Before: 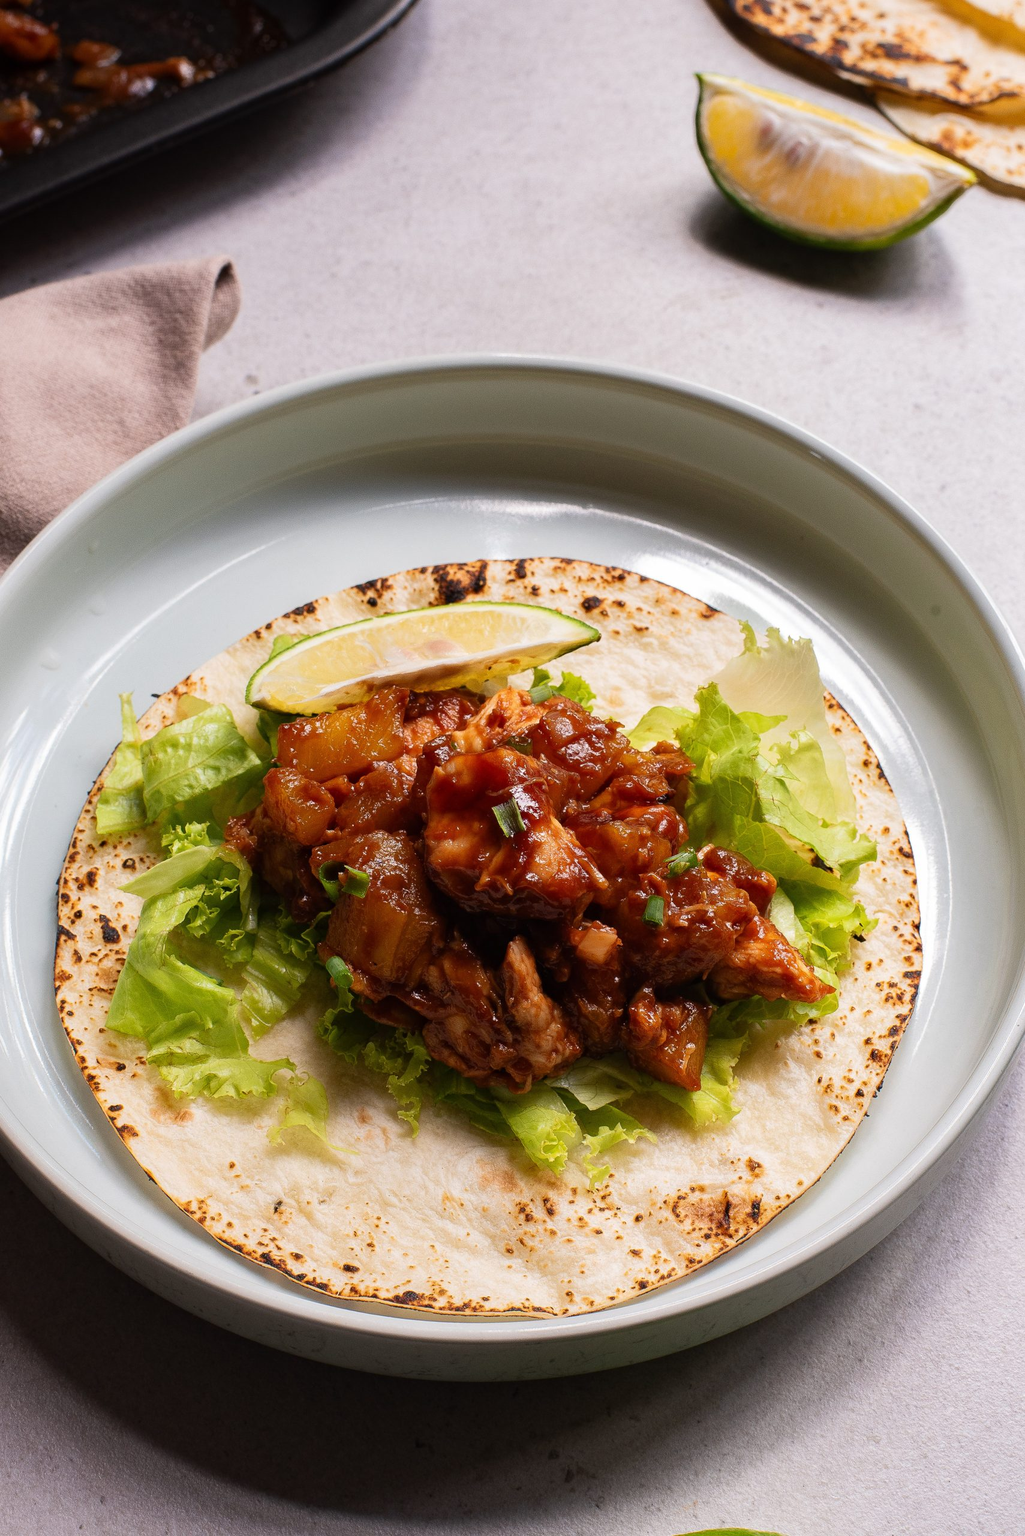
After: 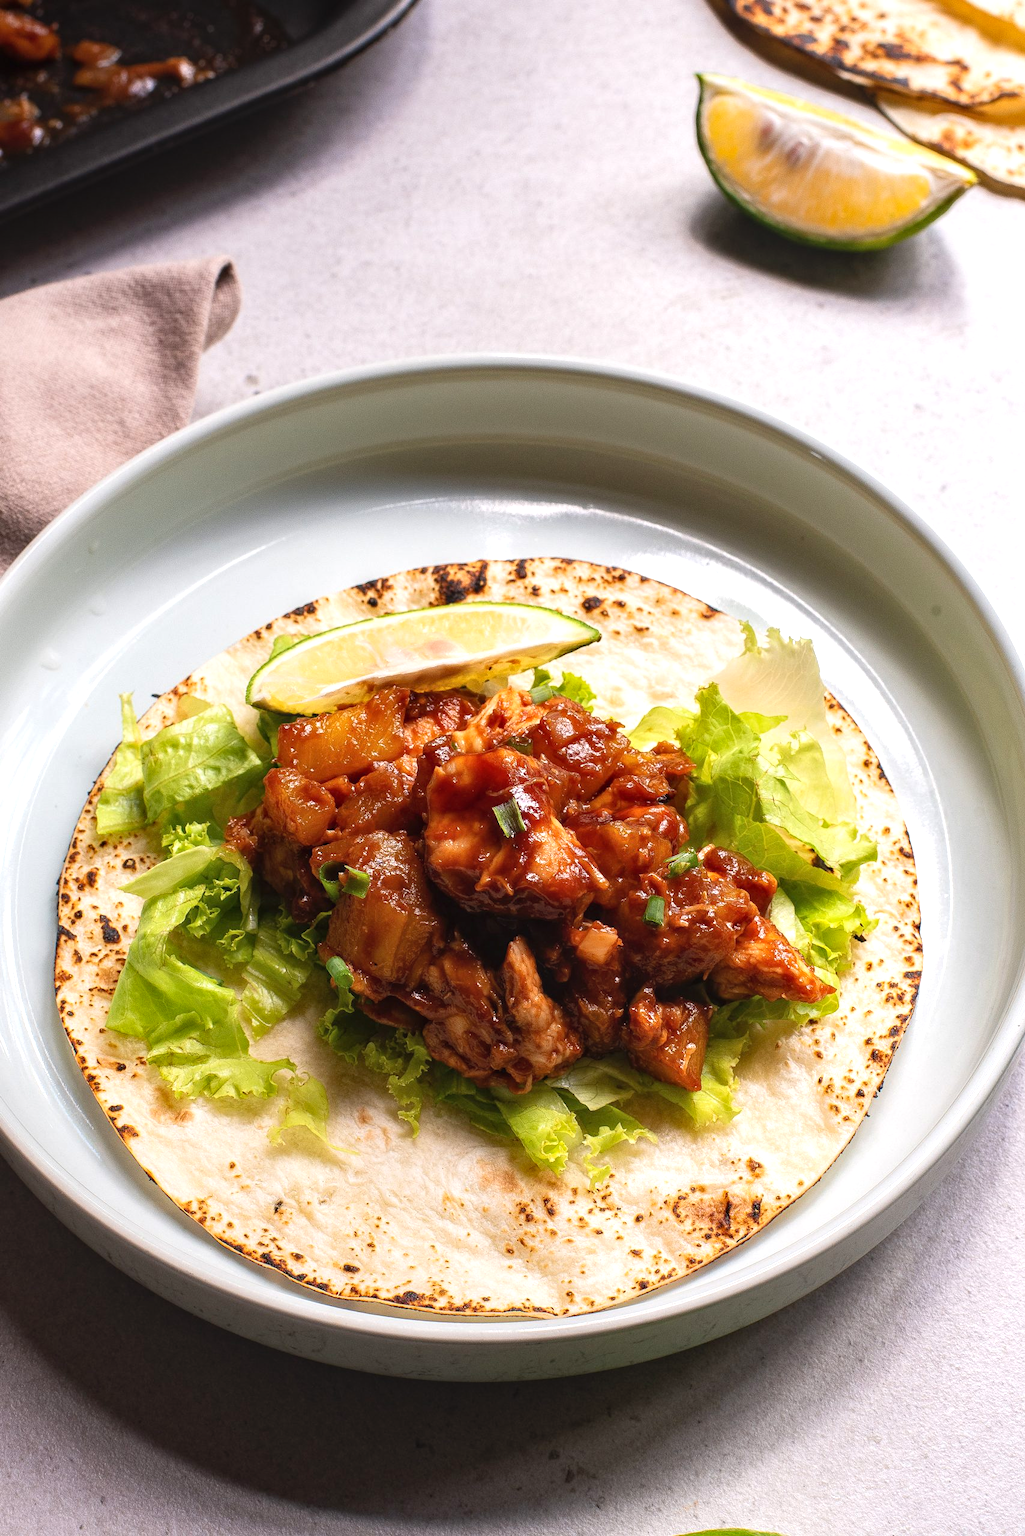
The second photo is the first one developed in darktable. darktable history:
exposure: black level correction 0.001, exposure 0.499 EV, compensate exposure bias true, compensate highlight preservation false
local contrast: detail 113%
